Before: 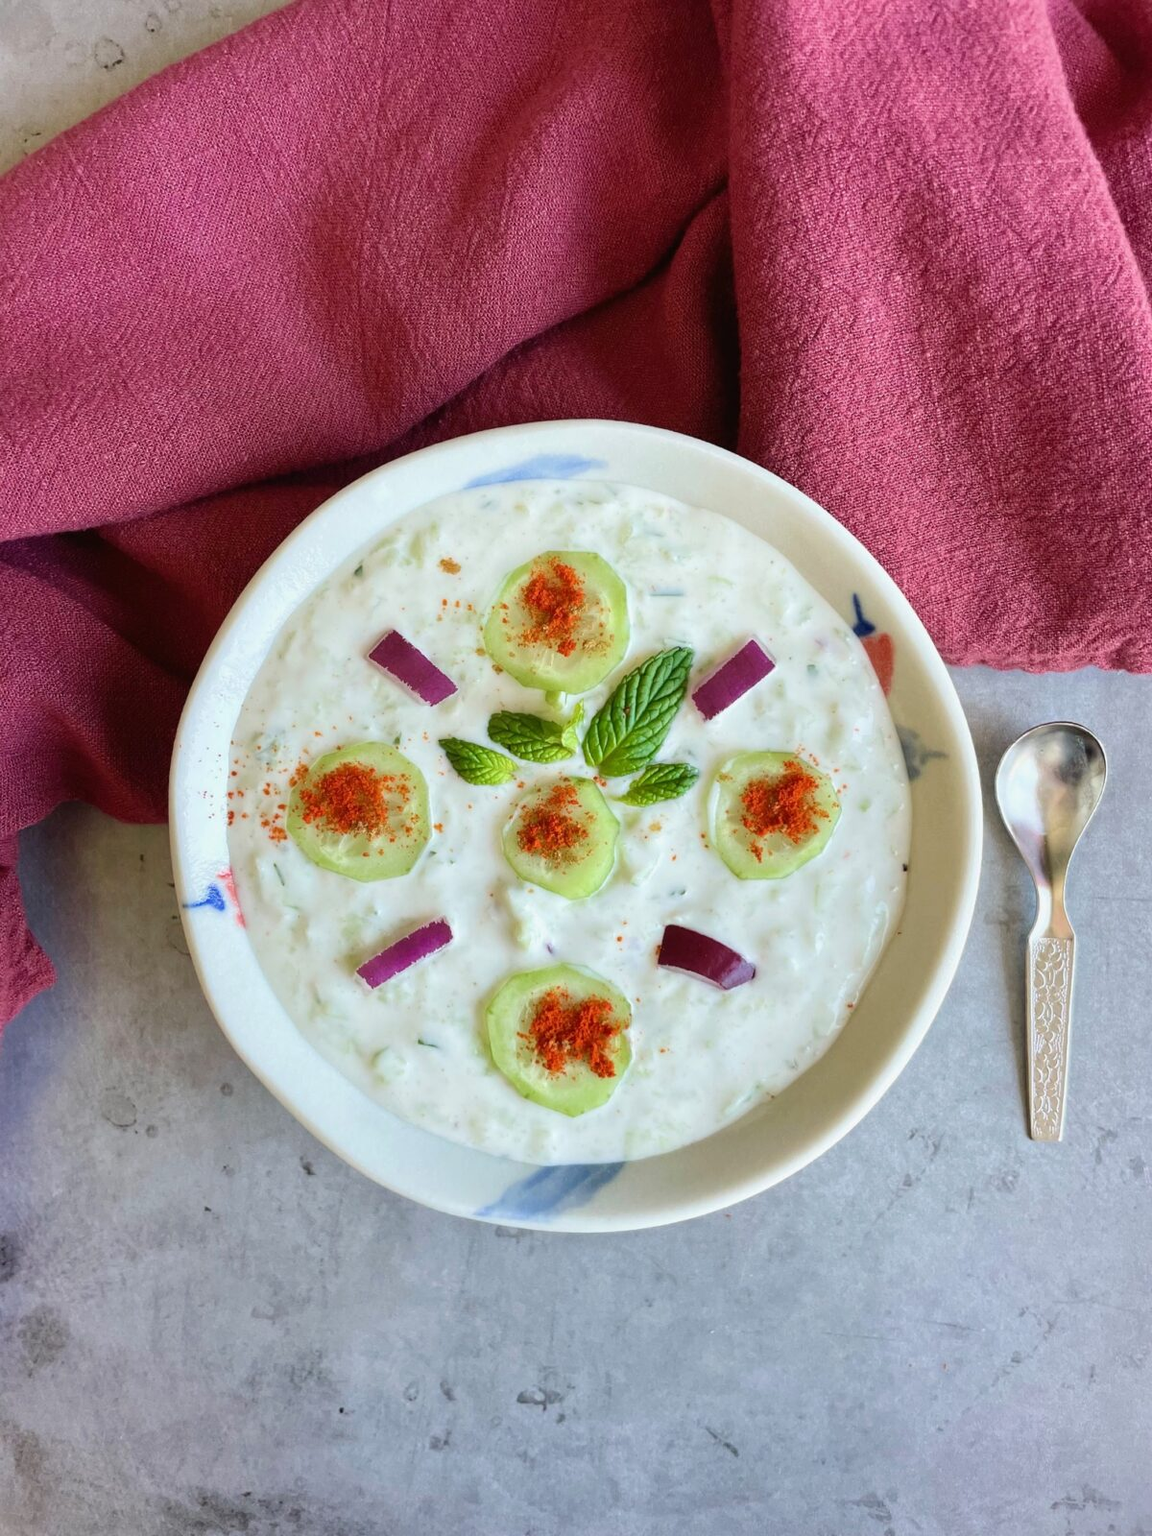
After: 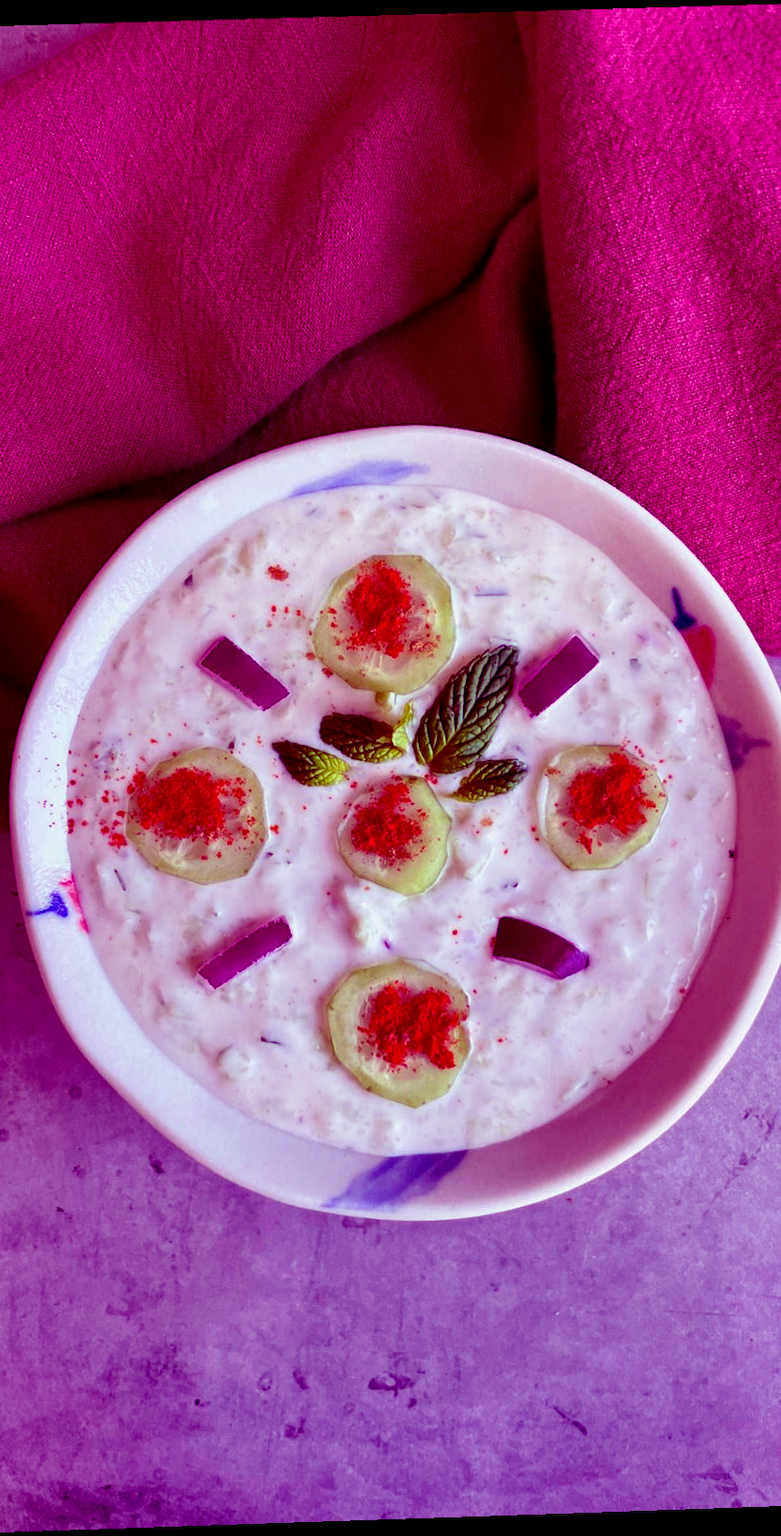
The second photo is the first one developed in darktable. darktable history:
rotate and perspective: rotation -1.77°, lens shift (horizontal) 0.004, automatic cropping off
crop and rotate: left 15.446%, right 17.836%
color balance: mode lift, gamma, gain (sRGB), lift [1, 1, 0.101, 1]
